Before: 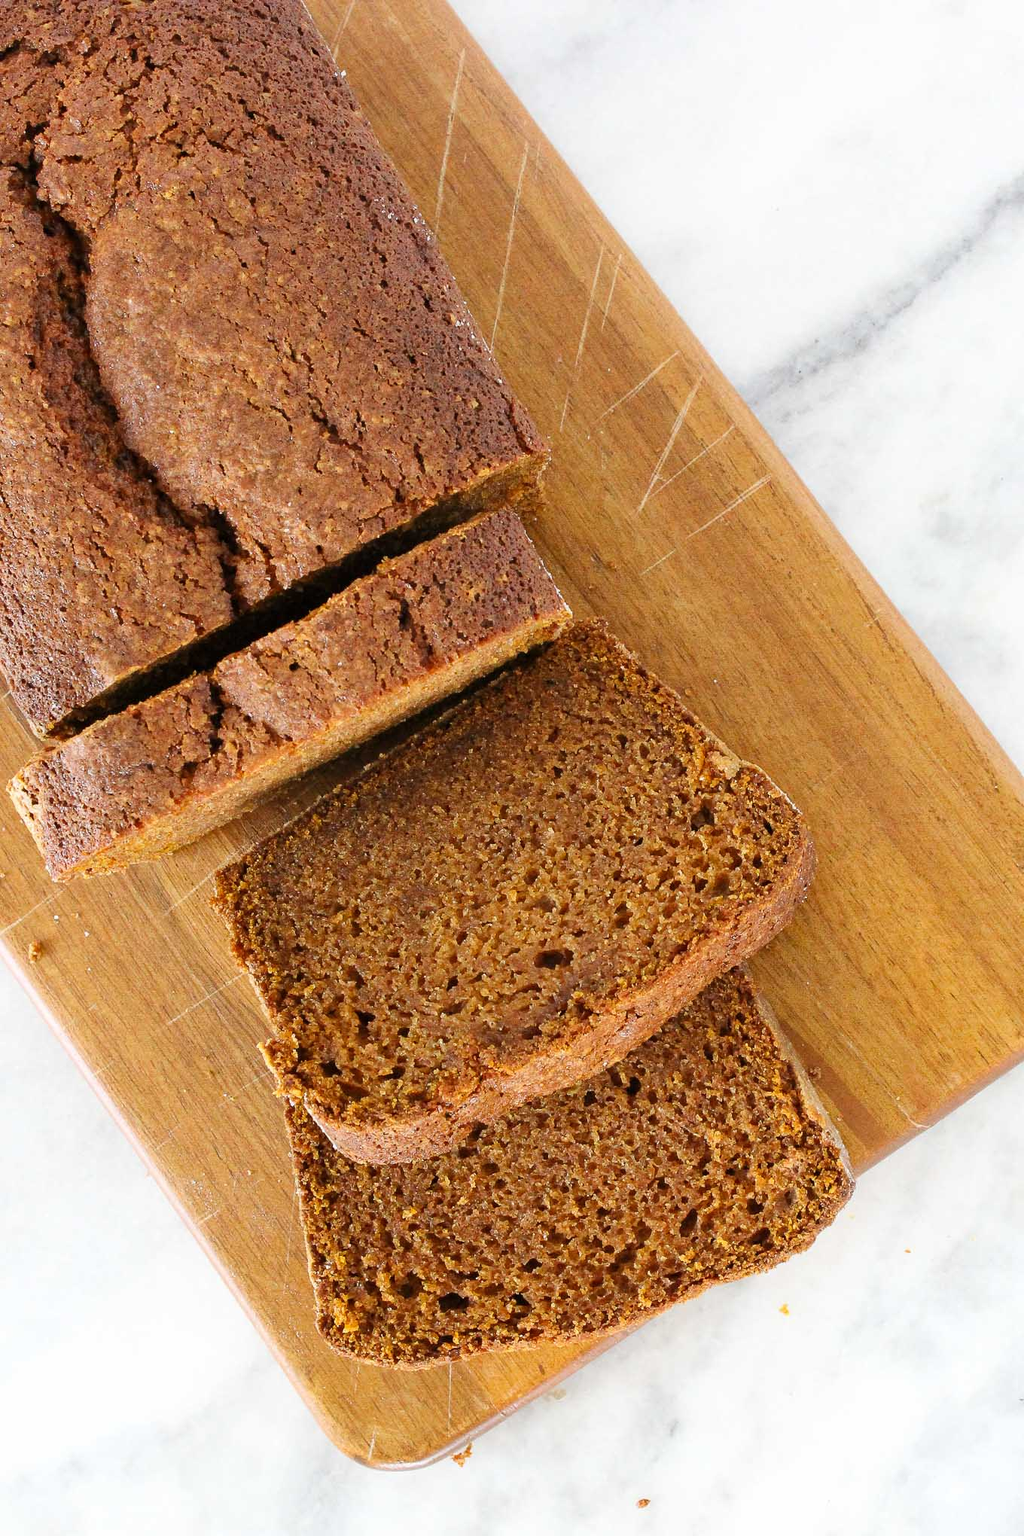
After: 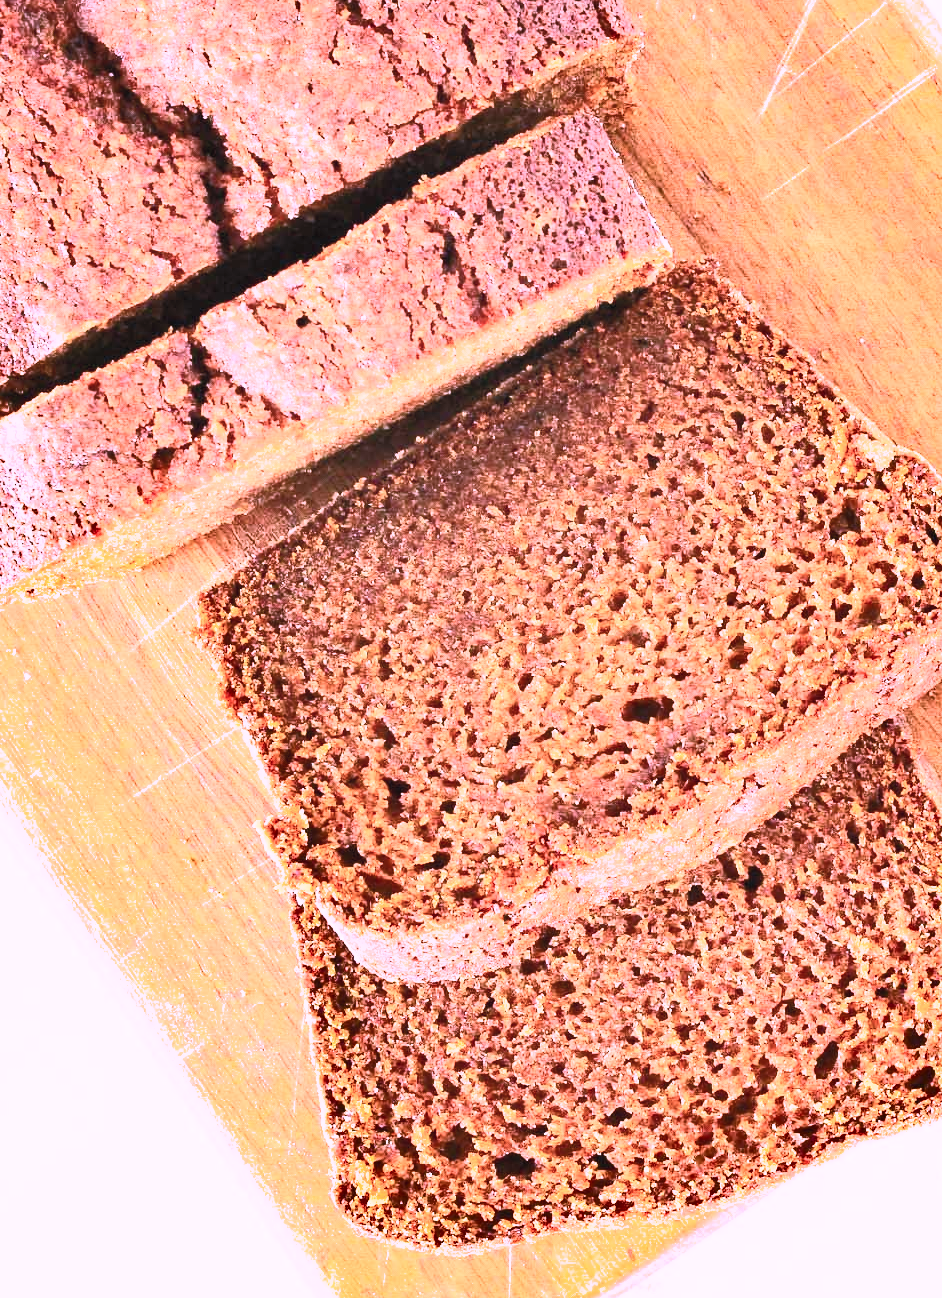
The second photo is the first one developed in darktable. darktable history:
crop: left 6.488%, top 27.668%, right 24.183%, bottom 8.656%
exposure: black level correction 0, exposure 0.9 EV, compensate highlight preservation false
contrast brightness saturation: contrast 0.39, brightness 0.53
color correction: highlights a* 15.03, highlights b* -25.07
shadows and highlights: low approximation 0.01, soften with gaussian
